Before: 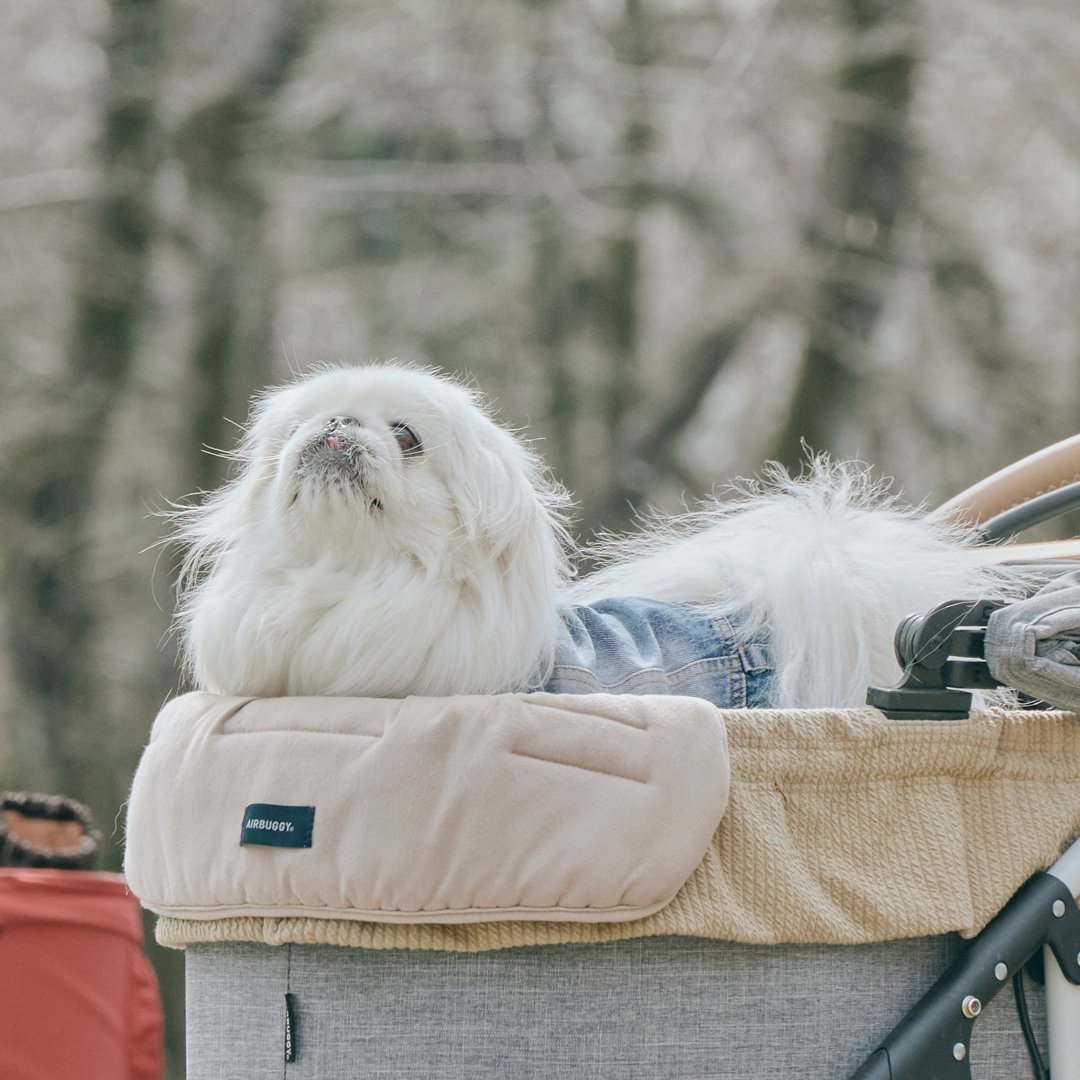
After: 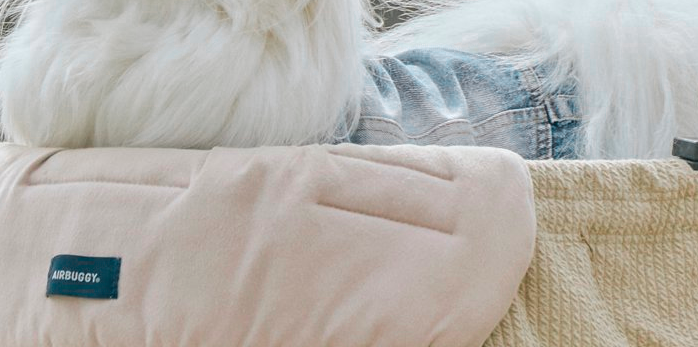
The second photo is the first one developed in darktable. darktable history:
color zones: curves: ch0 [(0, 0.533) (0.126, 0.533) (0.234, 0.533) (0.368, 0.357) (0.5, 0.5) (0.625, 0.5) (0.74, 0.637) (0.875, 0.5)]; ch1 [(0.004, 0.708) (0.129, 0.662) (0.25, 0.5) (0.375, 0.331) (0.496, 0.396) (0.625, 0.649) (0.739, 0.26) (0.875, 0.5) (1, 0.478)]; ch2 [(0, 0.409) (0.132, 0.403) (0.236, 0.558) (0.379, 0.448) (0.5, 0.5) (0.625, 0.5) (0.691, 0.39) (0.875, 0.5)], mix 19.47%
crop: left 17.998%, top 50.925%, right 17.286%, bottom 16.908%
